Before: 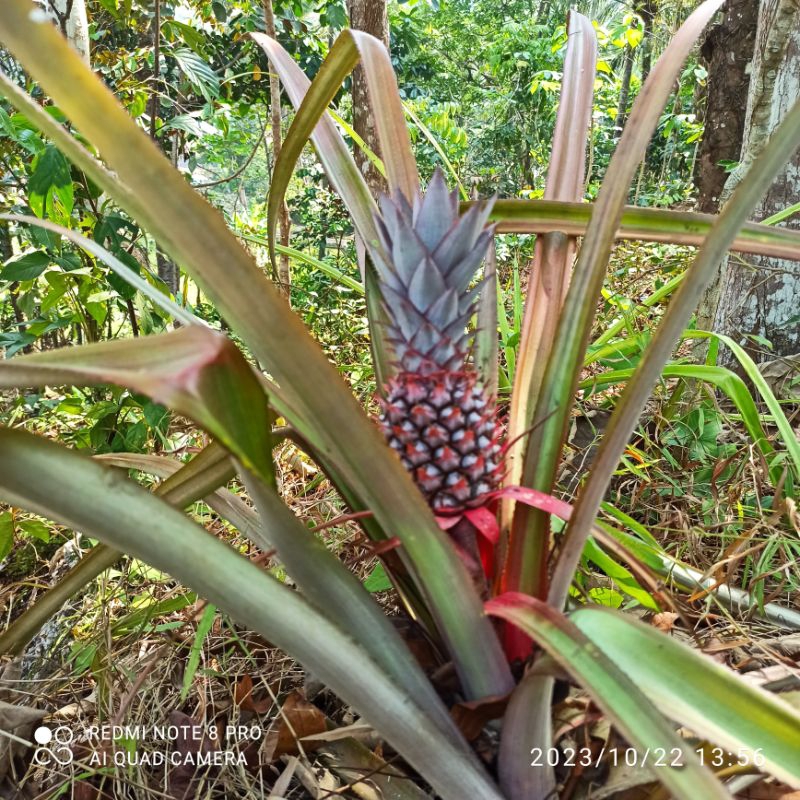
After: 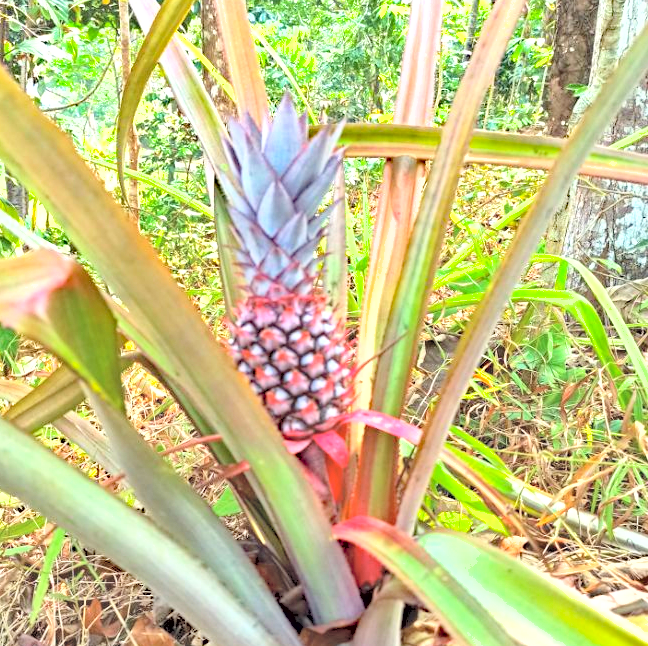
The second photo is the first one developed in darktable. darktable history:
exposure: exposure 0.994 EV, compensate highlight preservation false
shadows and highlights: soften with gaussian
crop: left 18.943%, top 9.557%, right 0.001%, bottom 9.689%
haze removal: strength 0.281, distance 0.245, compatibility mode true, adaptive false
contrast brightness saturation: brightness 0.992
